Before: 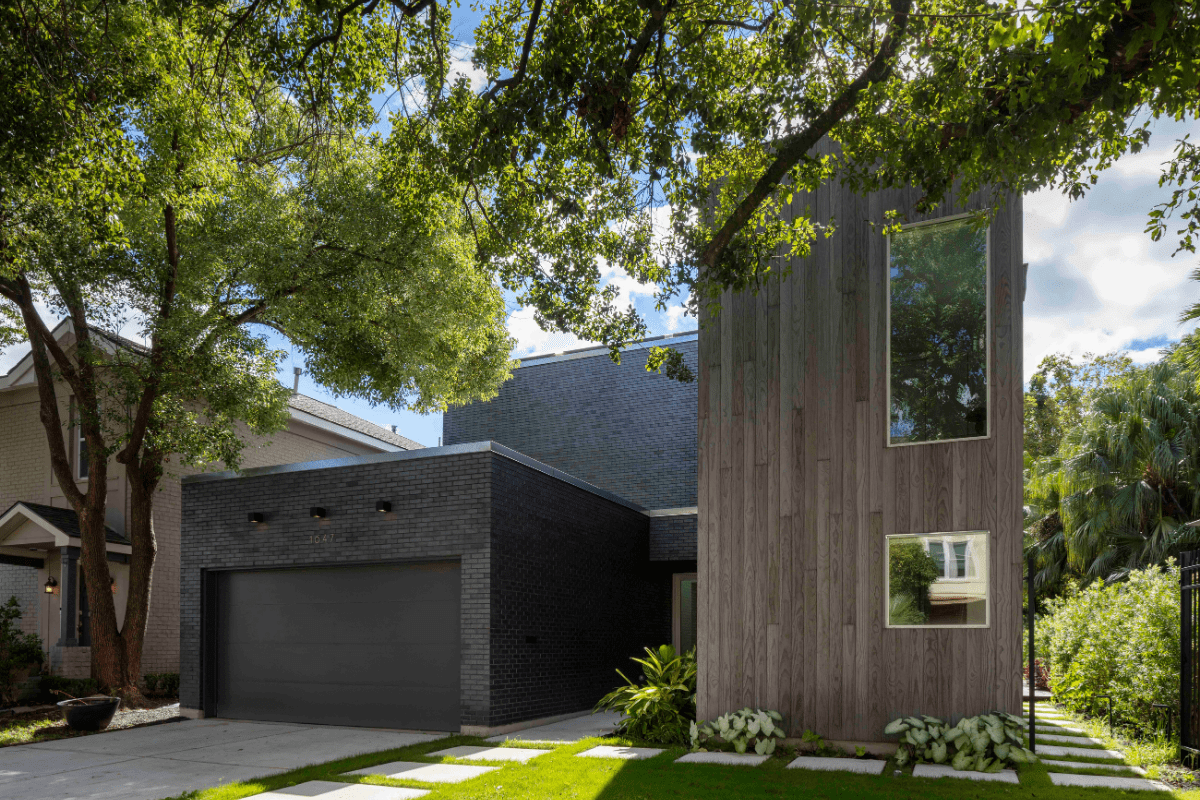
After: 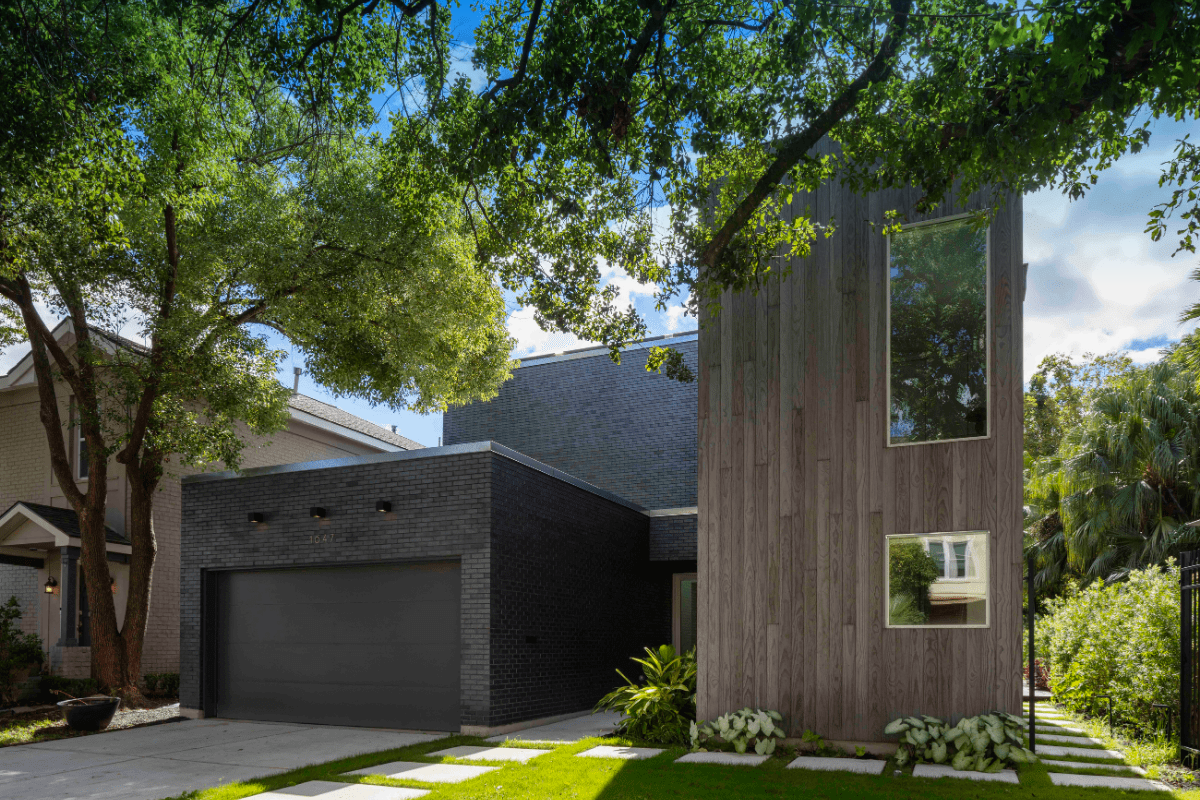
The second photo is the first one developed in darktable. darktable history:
contrast brightness saturation: contrast -0.02, brightness -0.01, saturation 0.03
graduated density: density 2.02 EV, hardness 44%, rotation 0.374°, offset 8.21, hue 208.8°, saturation 97%
